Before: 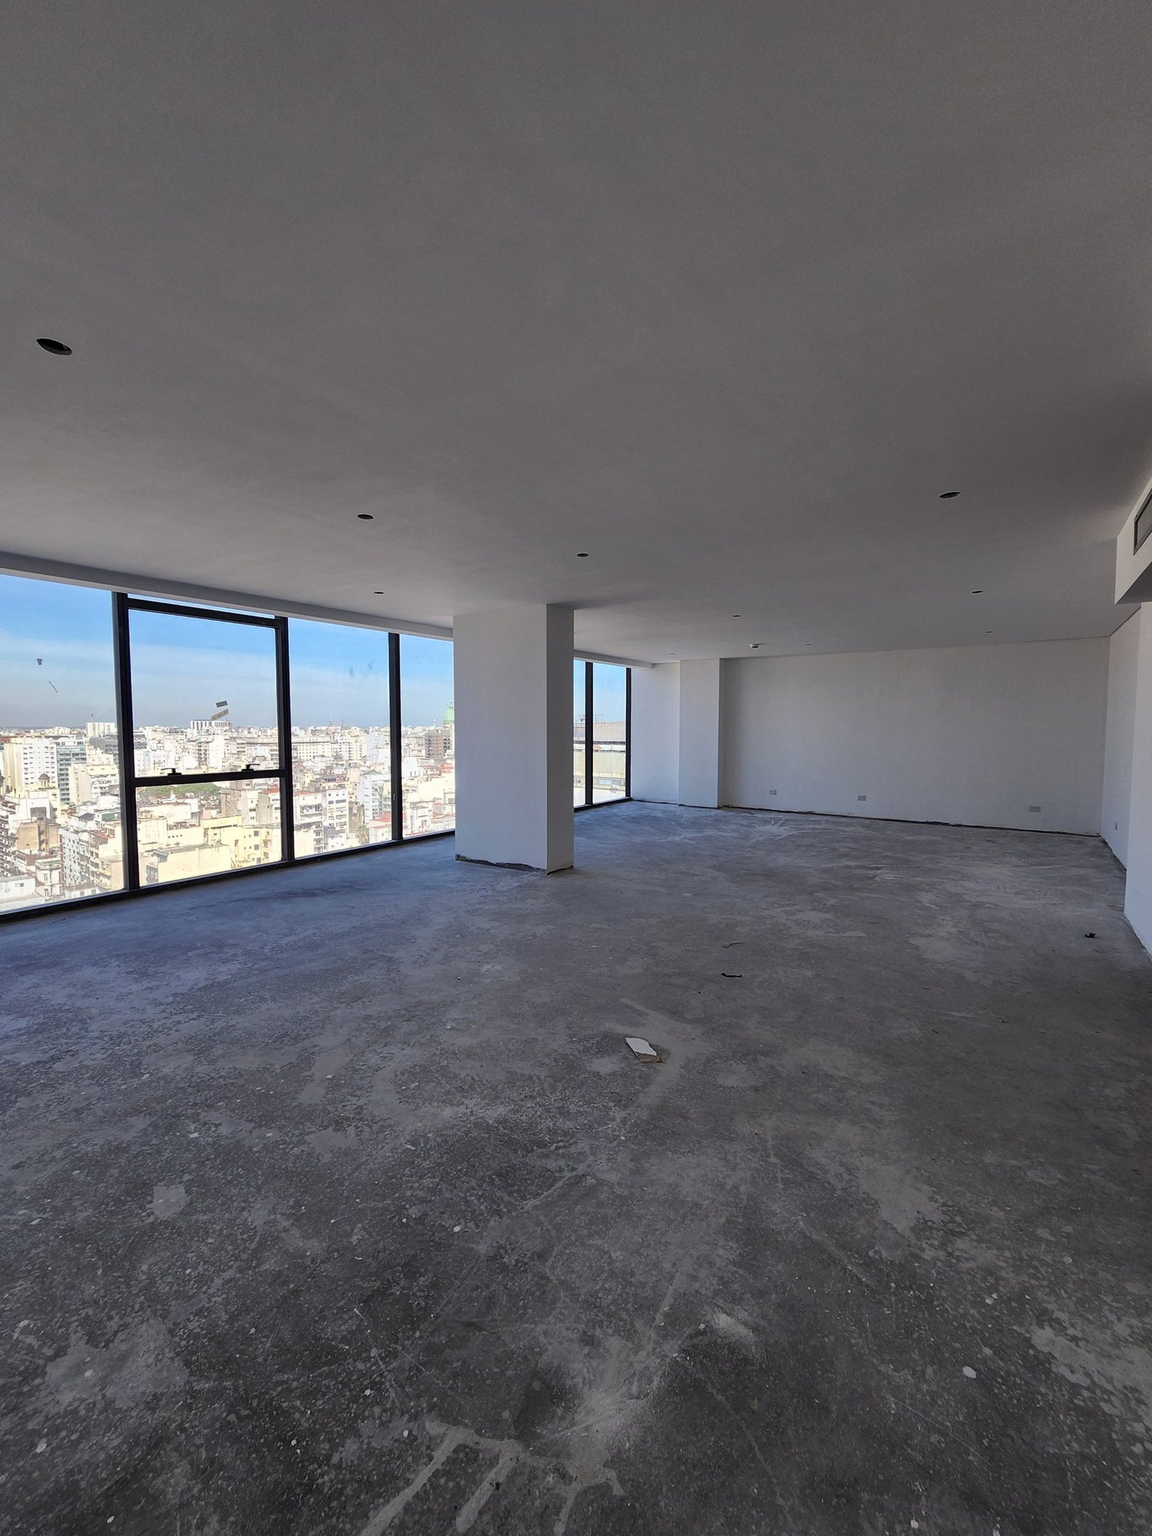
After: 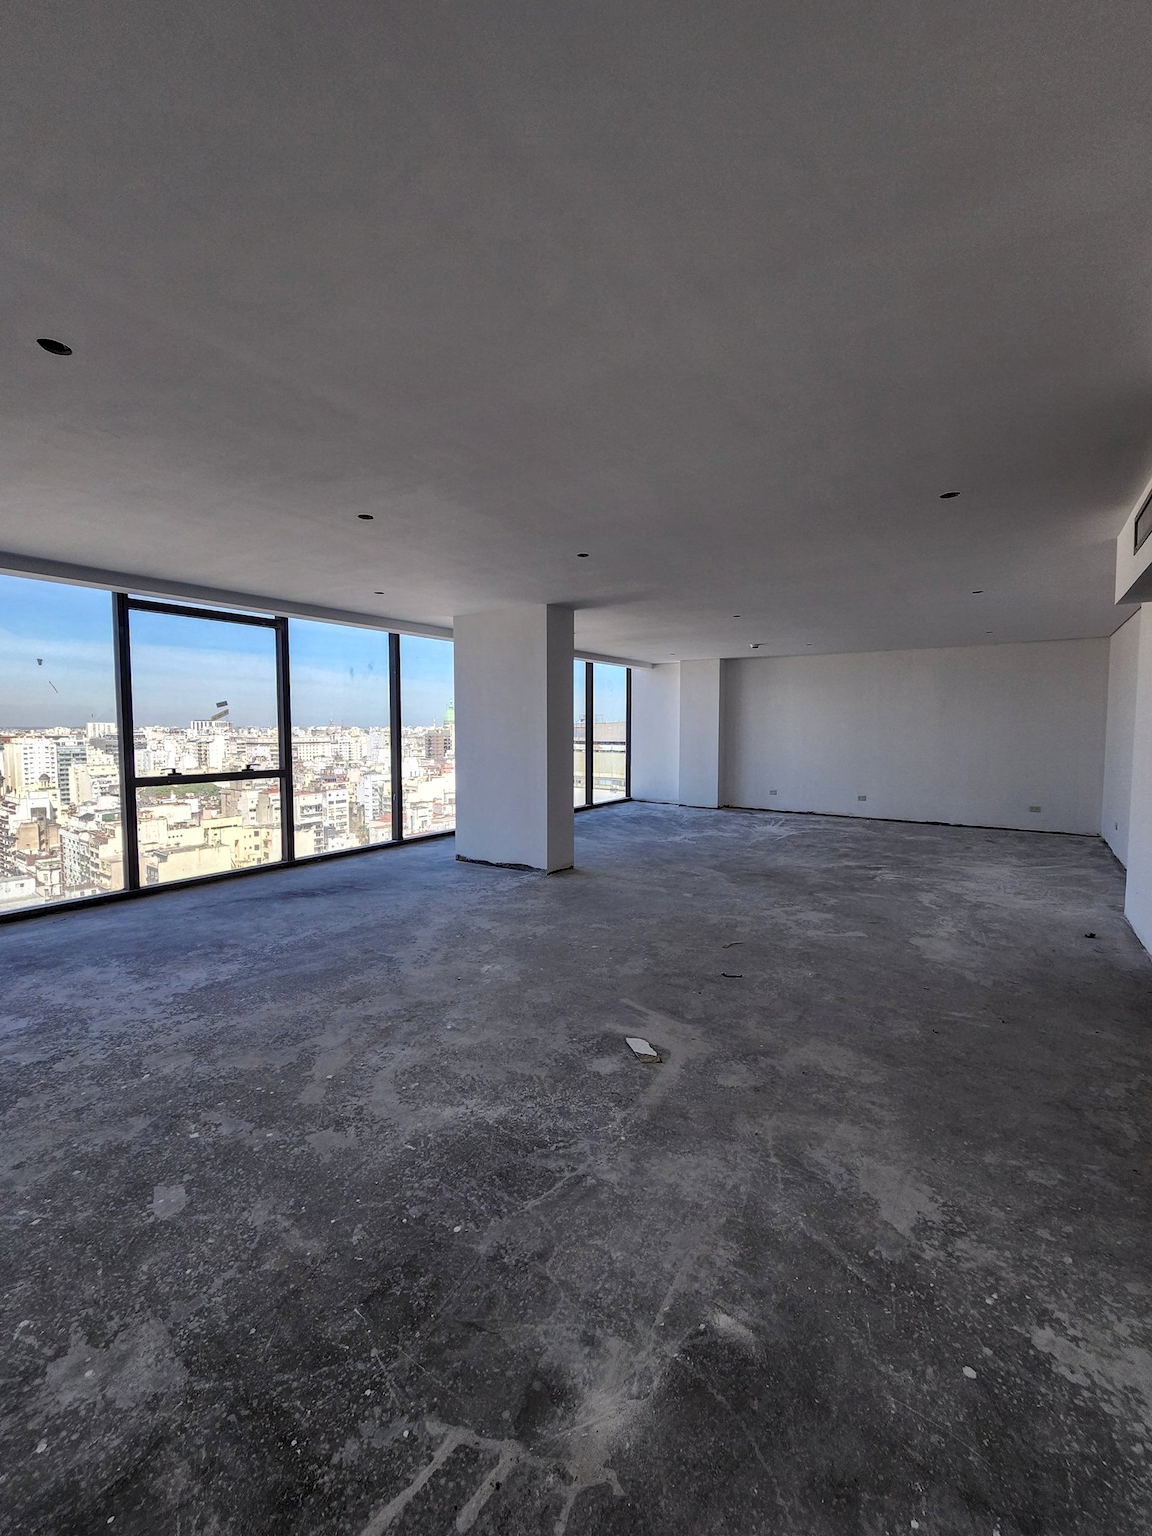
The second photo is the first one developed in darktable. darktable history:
exposure: black level correction 0.005, exposure 0.001 EV, compensate highlight preservation false
local contrast: on, module defaults
